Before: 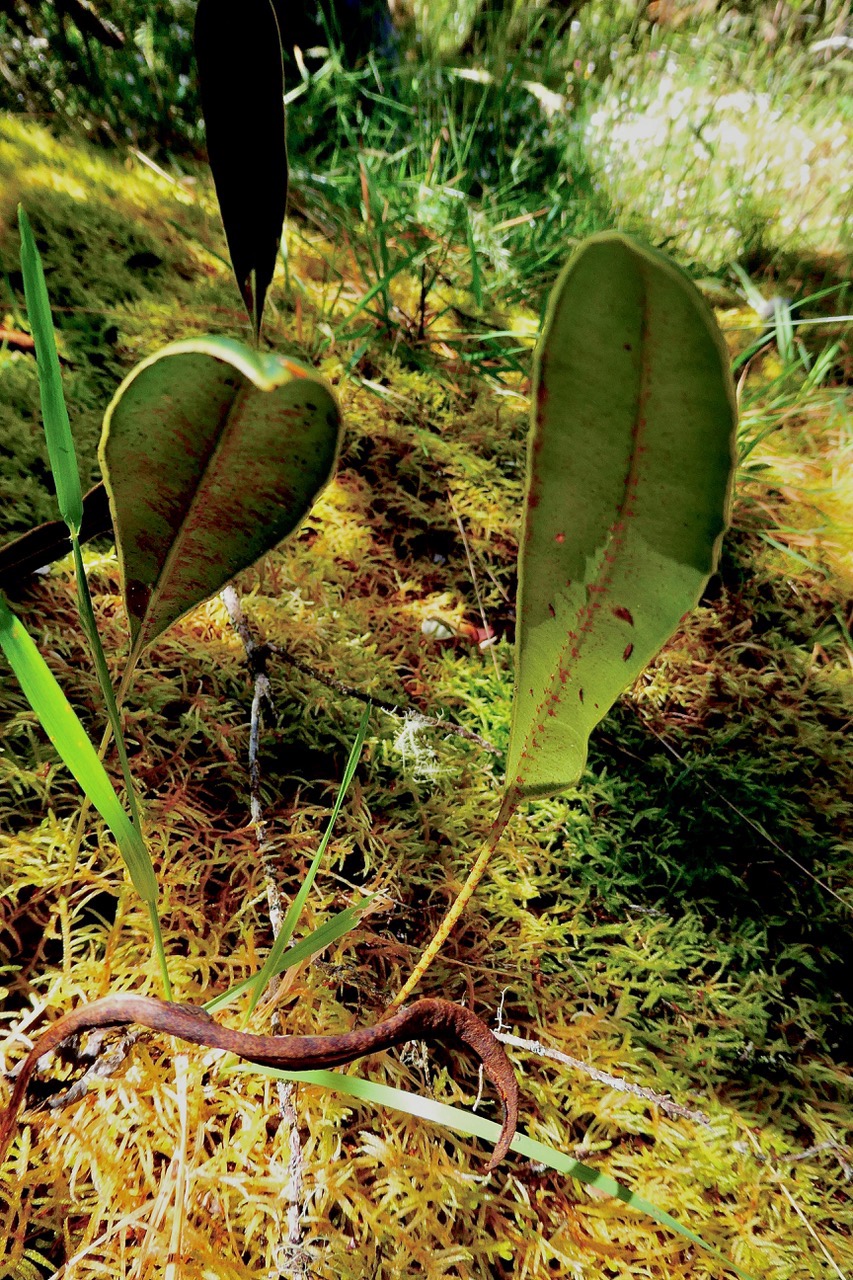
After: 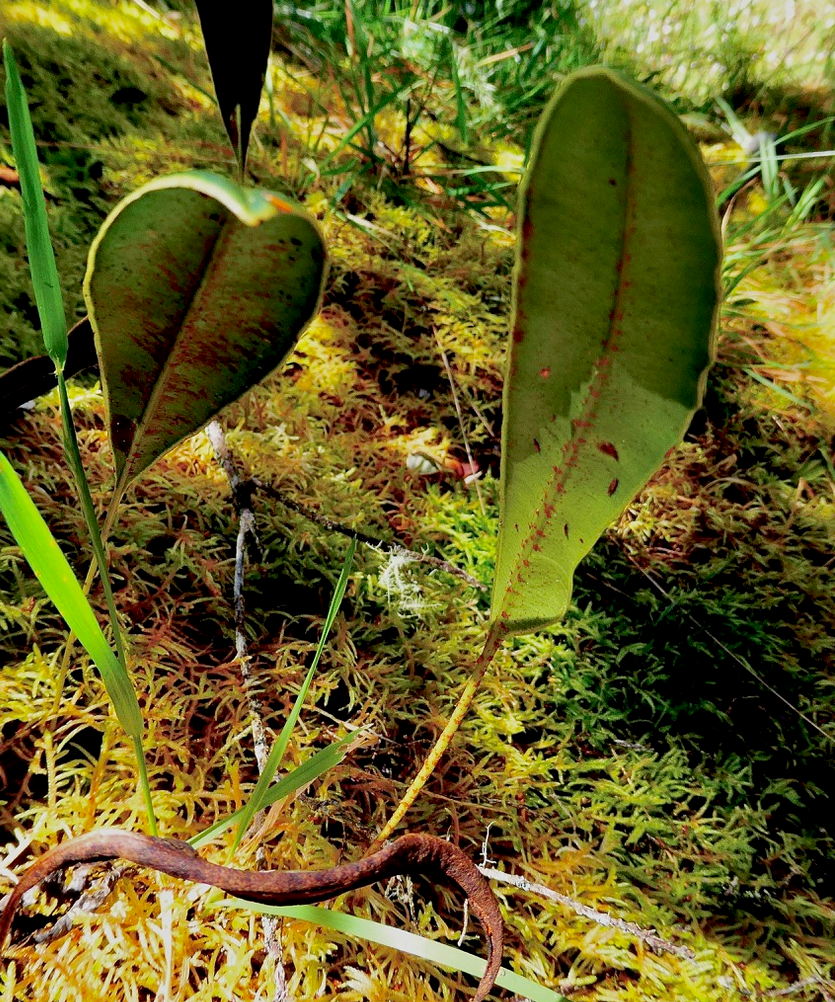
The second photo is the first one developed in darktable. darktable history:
color correction: highlights b* -0.047
crop and rotate: left 1.83%, top 12.964%, right 0.189%, bottom 8.745%
